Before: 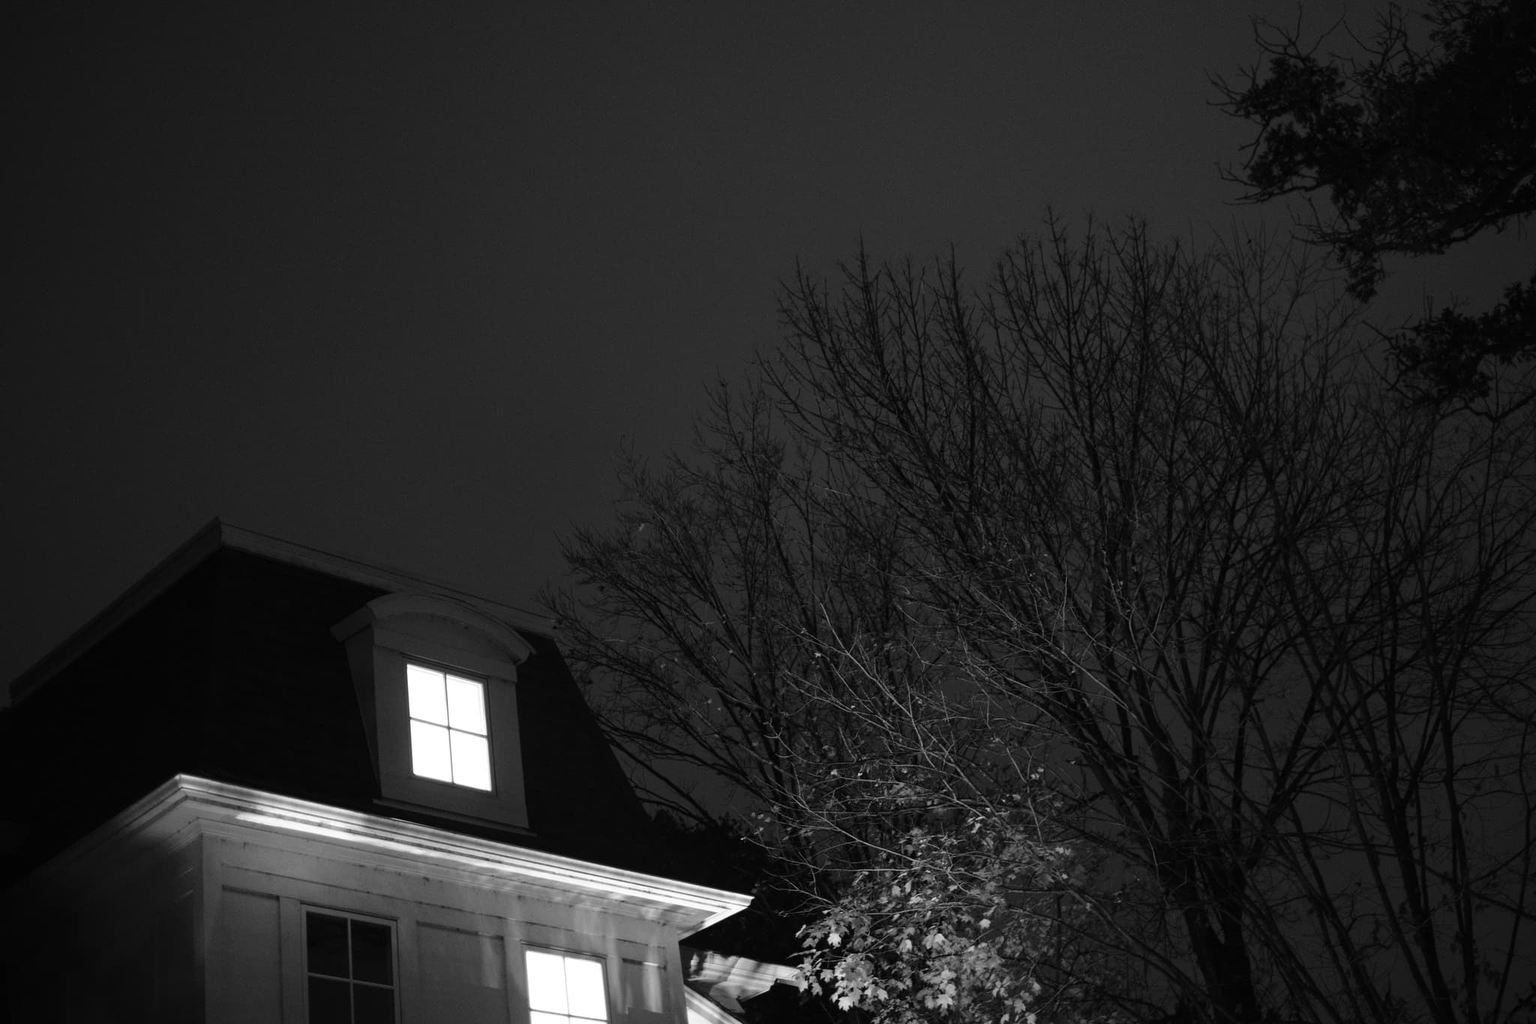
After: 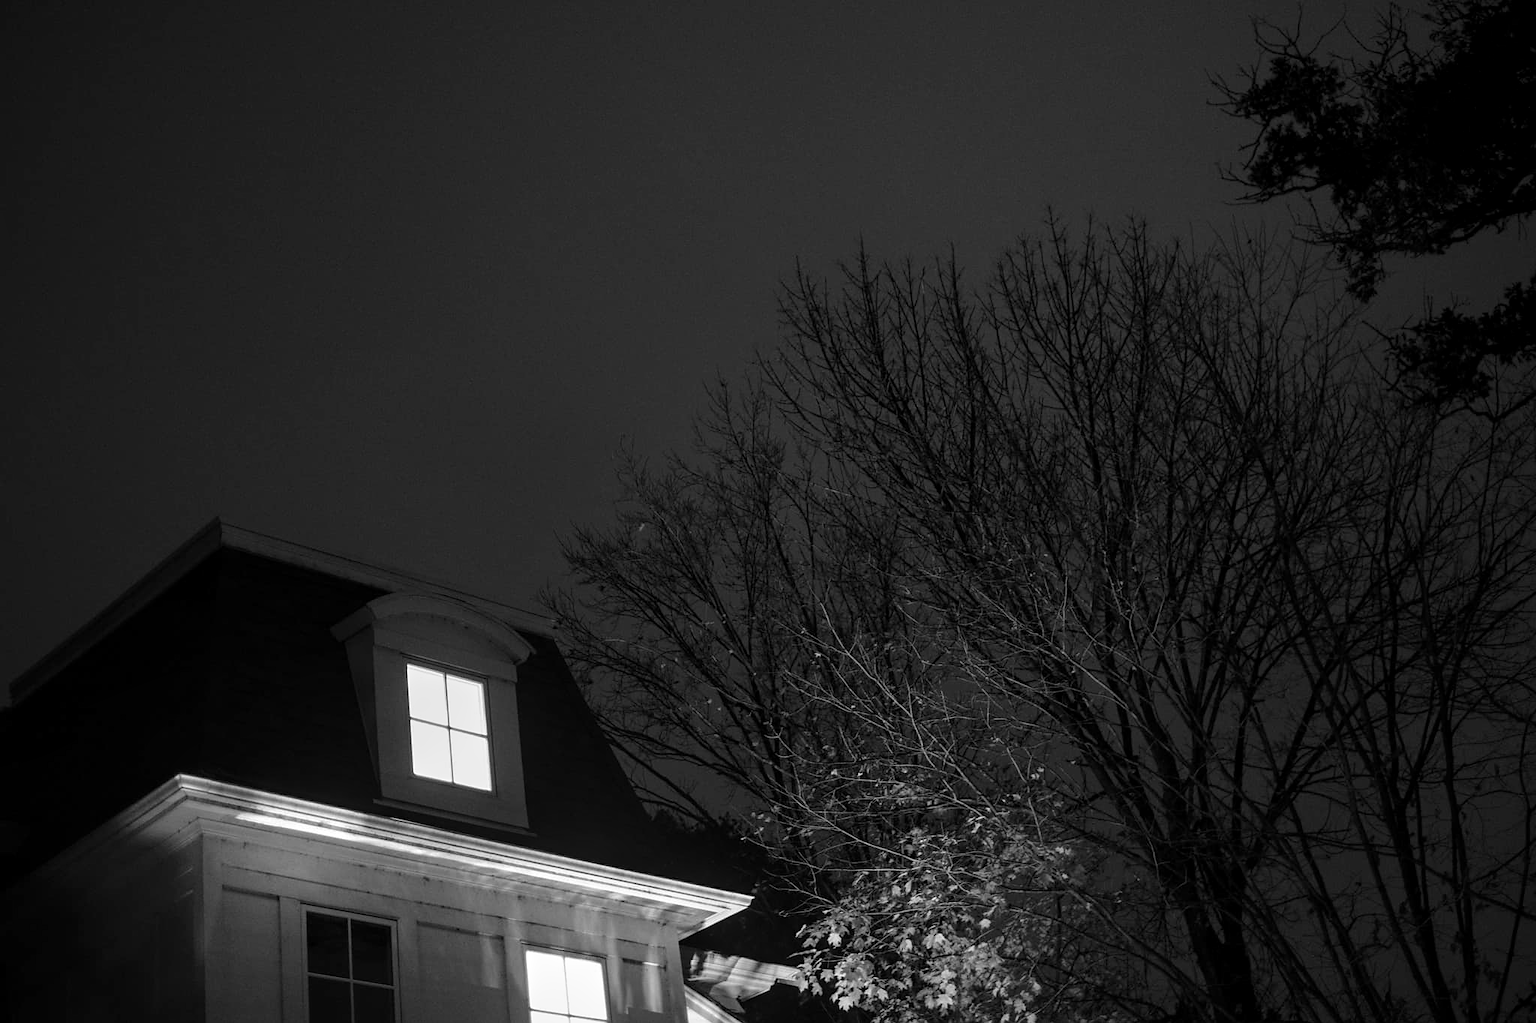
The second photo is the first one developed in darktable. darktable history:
sharpen: radius 1.559, amount 0.373, threshold 1.271
local contrast: on, module defaults
color correction: saturation 0.2
